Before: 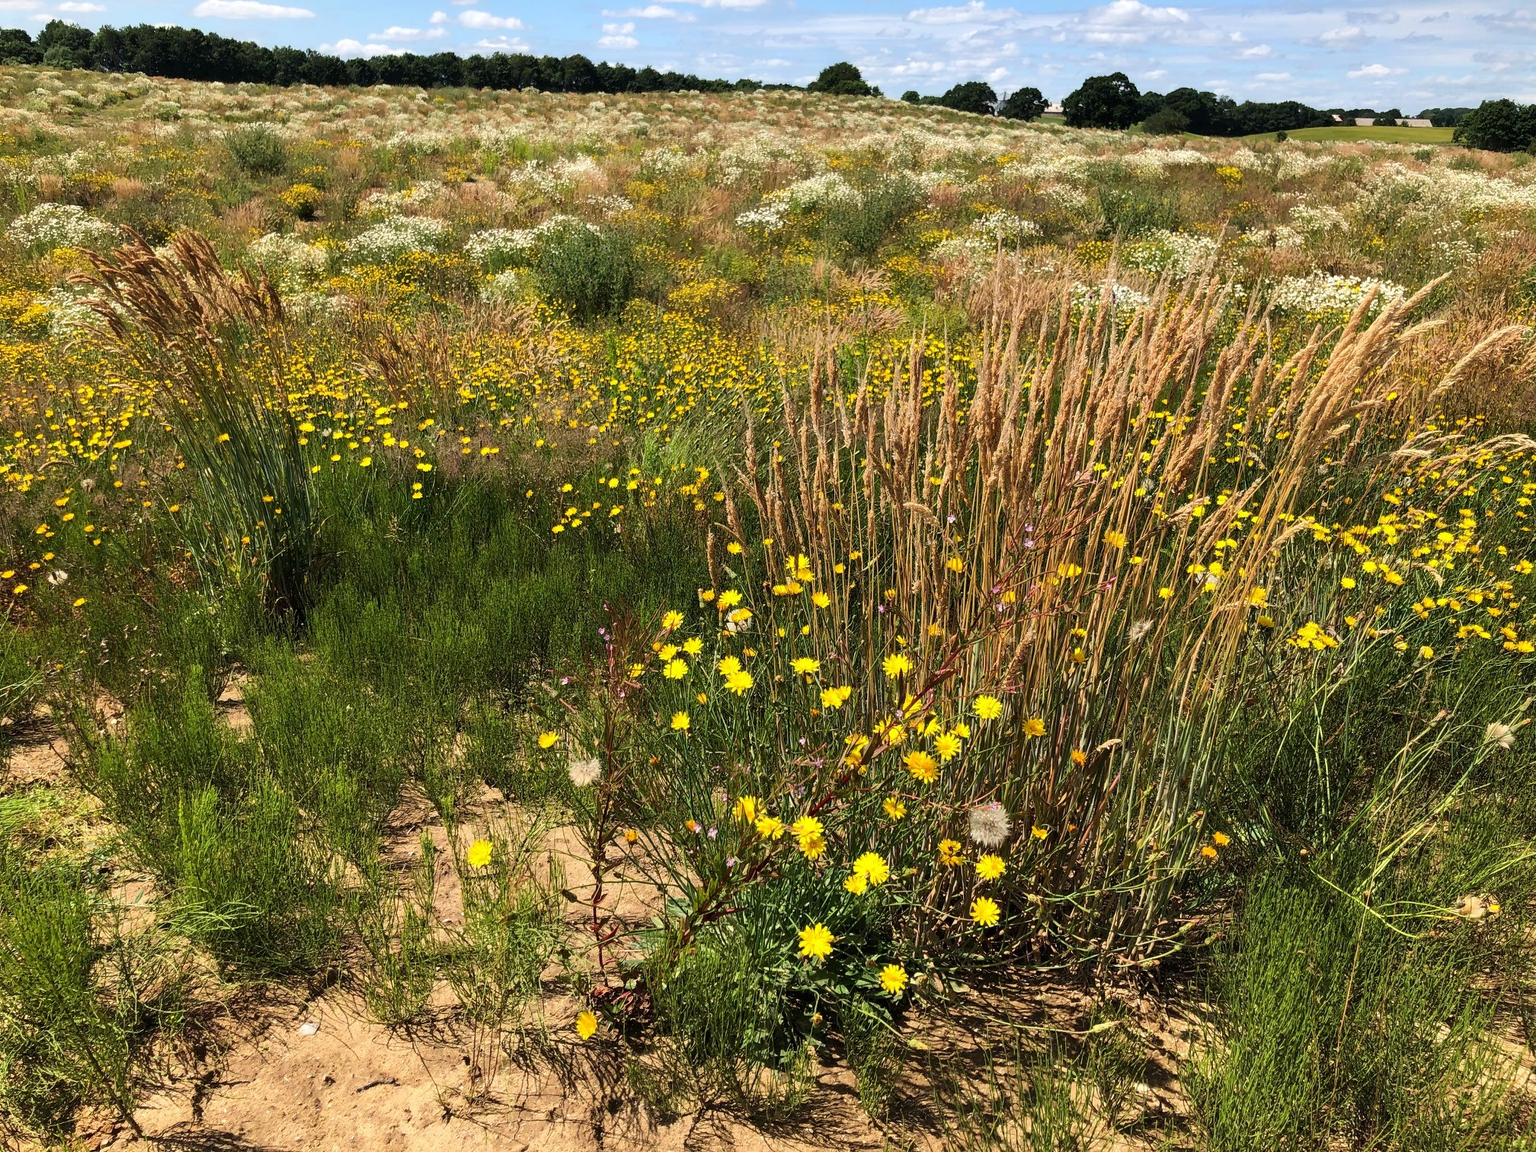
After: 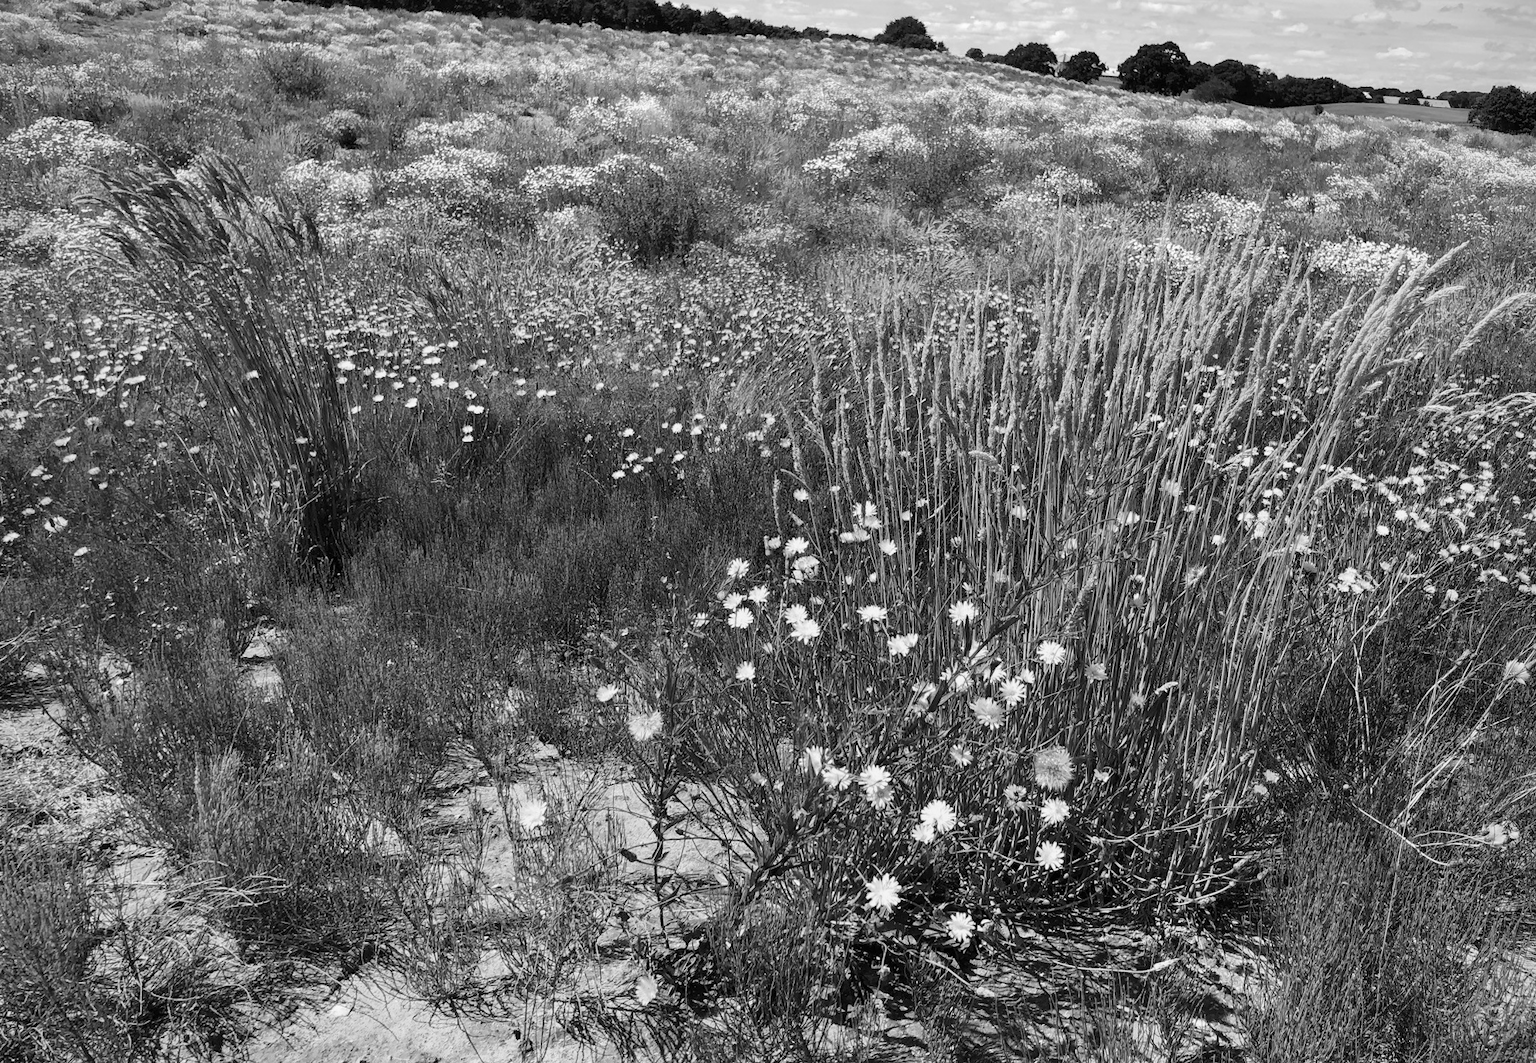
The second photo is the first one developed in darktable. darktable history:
vignetting: brightness -0.233, saturation 0.141
monochrome: on, module defaults
rotate and perspective: rotation -0.013°, lens shift (vertical) -0.027, lens shift (horizontal) 0.178, crop left 0.016, crop right 0.989, crop top 0.082, crop bottom 0.918
